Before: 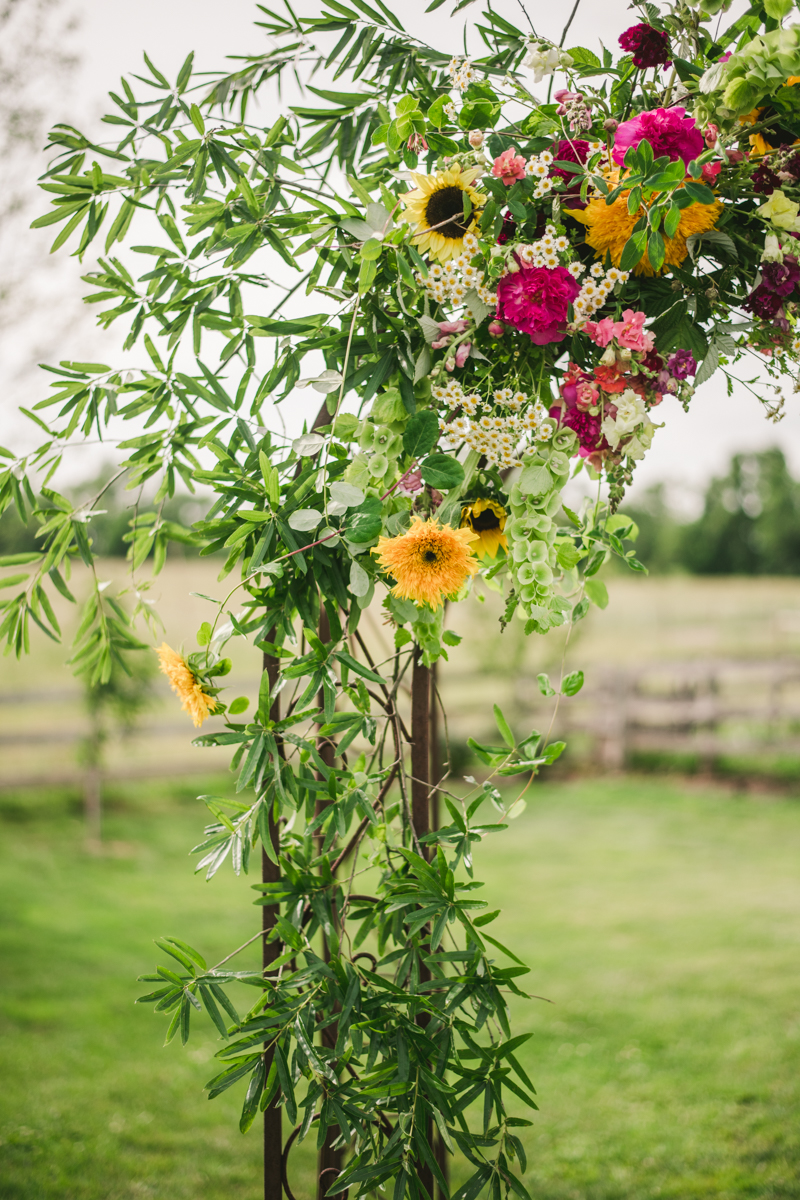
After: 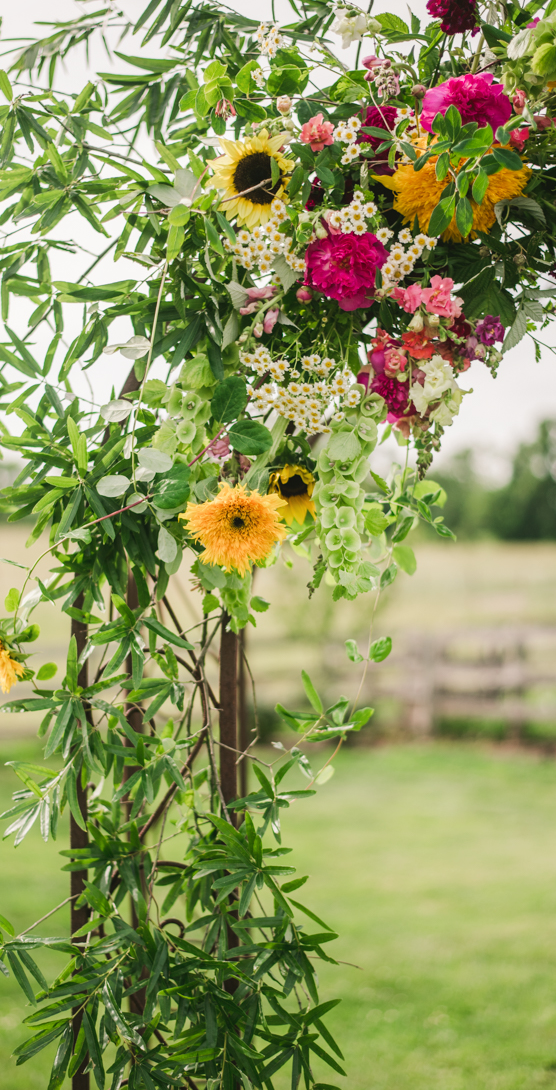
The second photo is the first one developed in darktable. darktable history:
shadows and highlights: shadows -70, highlights 35, soften with gaussian
crop and rotate: left 24.034%, top 2.838%, right 6.406%, bottom 6.299%
